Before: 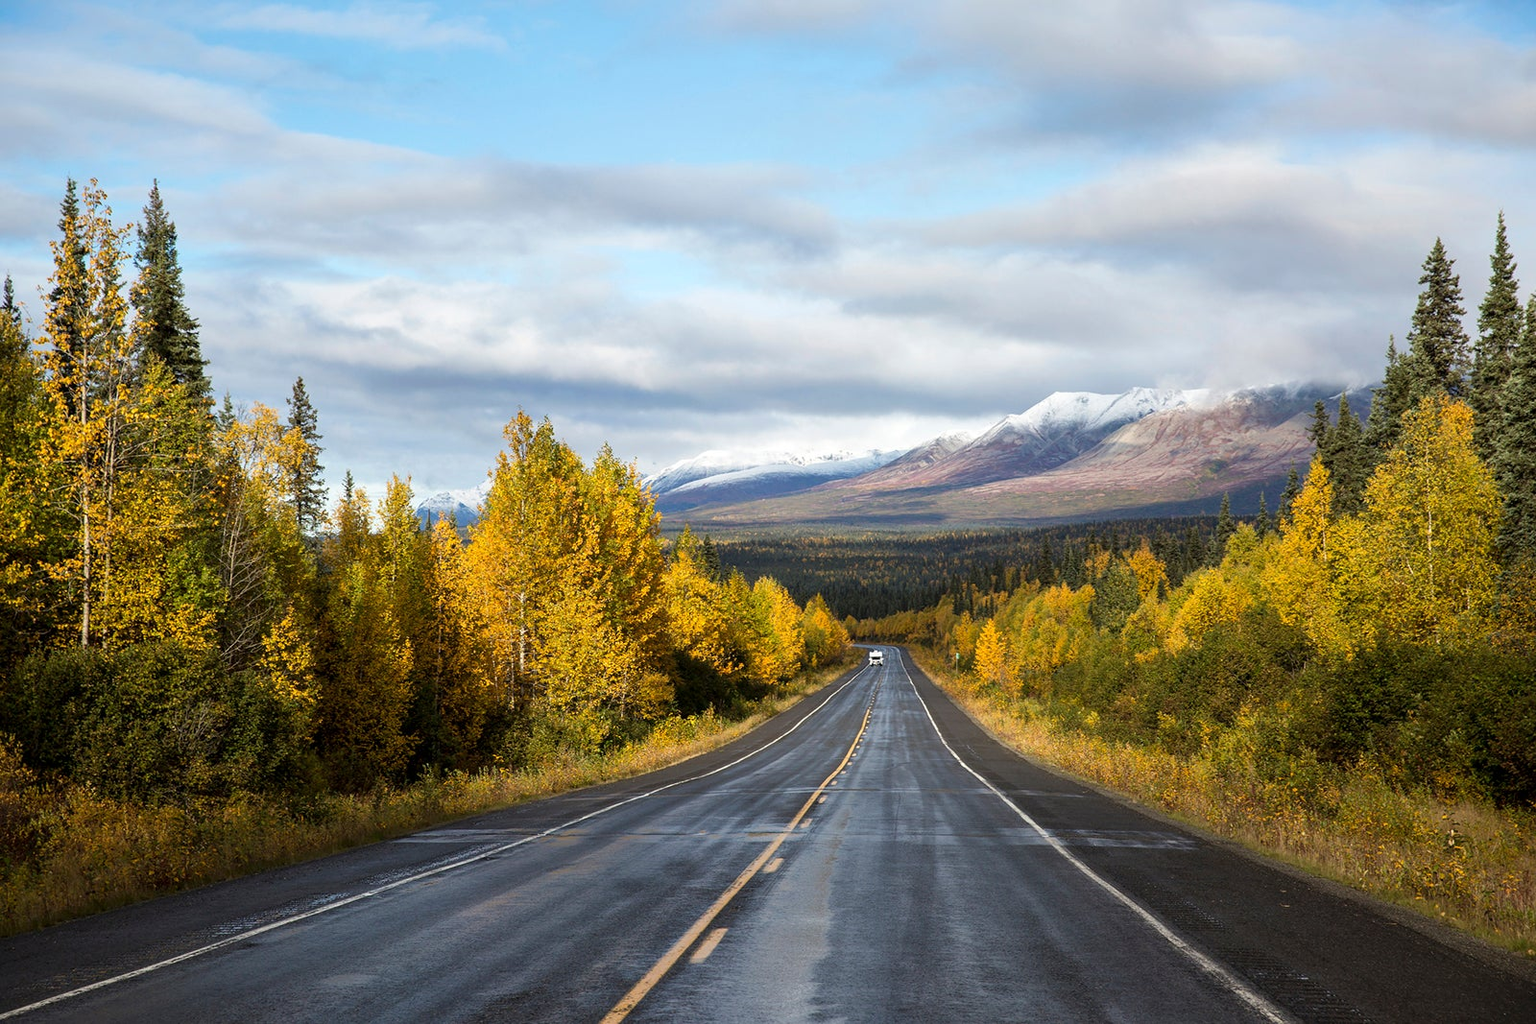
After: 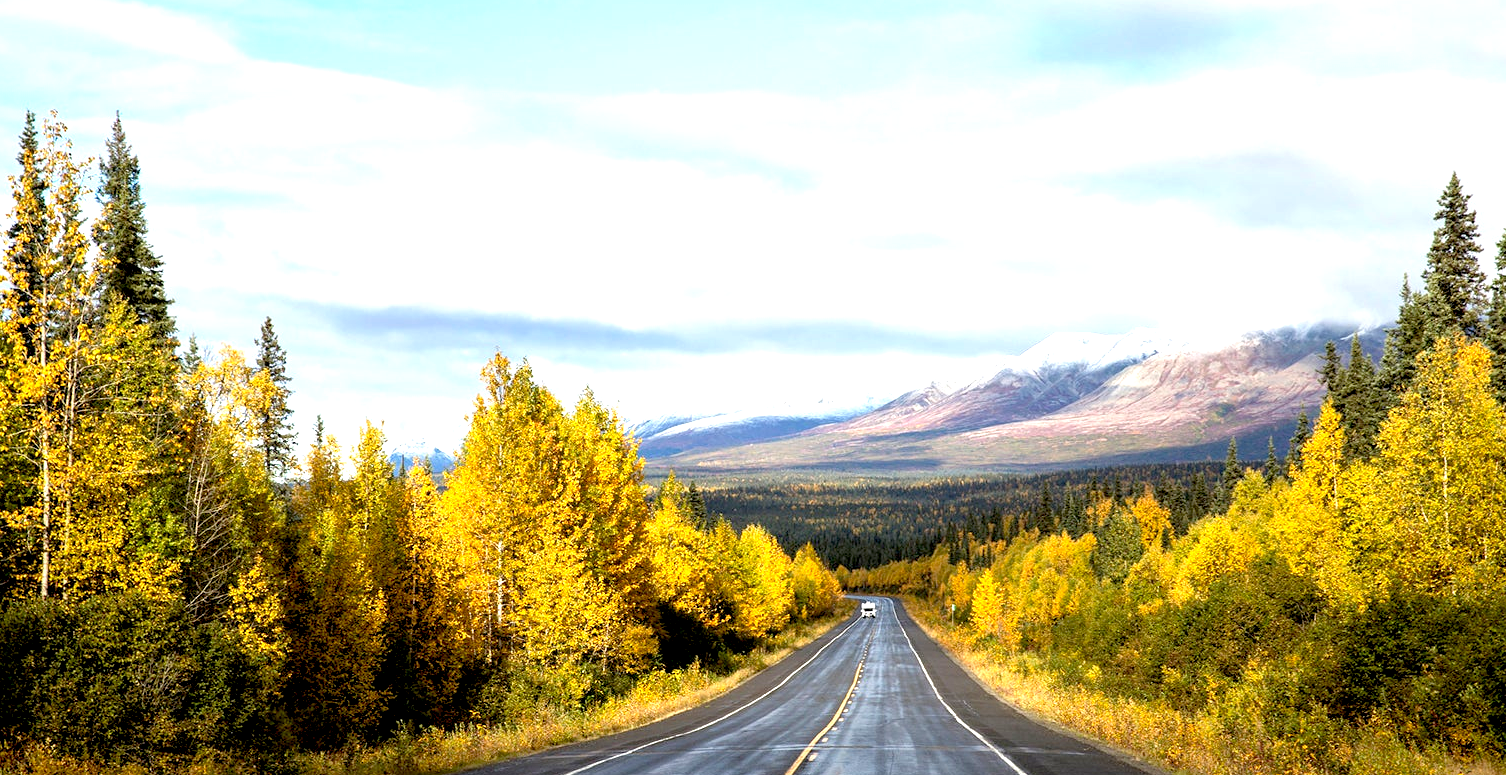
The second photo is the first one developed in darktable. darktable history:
crop: left 2.798%, top 7.164%, right 3.059%, bottom 20.185%
exposure: black level correction 0.01, exposure 1 EV, compensate highlight preservation false
levels: mode automatic, levels [0.093, 0.434, 0.988]
